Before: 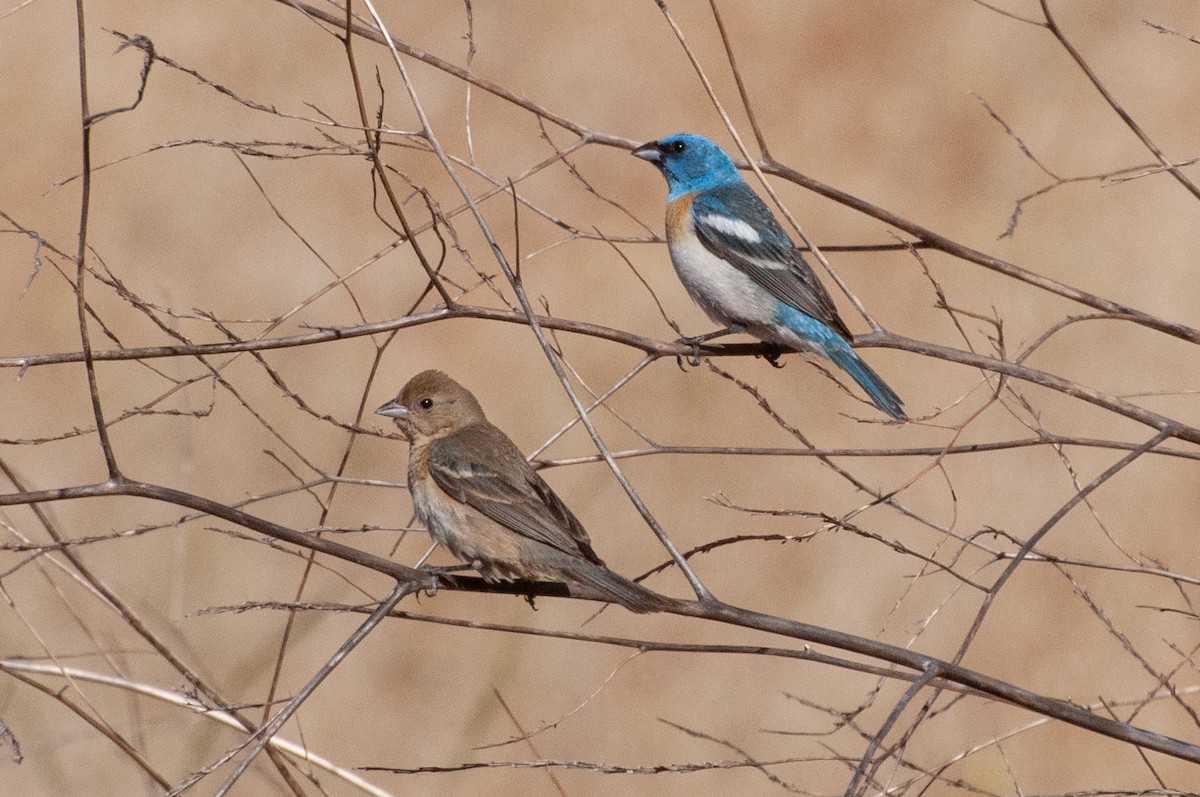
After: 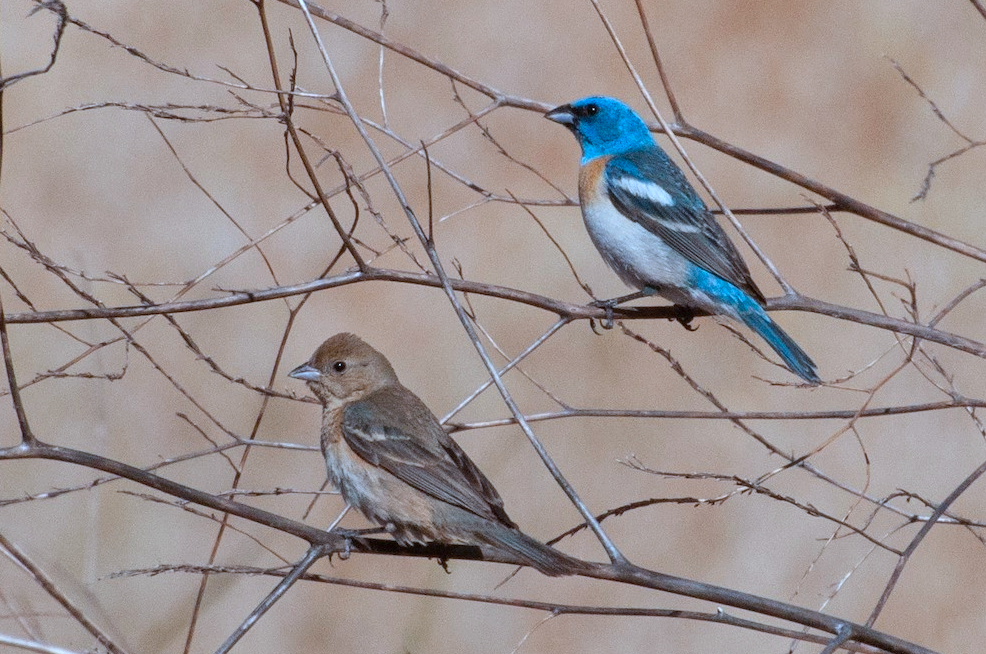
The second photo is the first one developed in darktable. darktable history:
crop and rotate: left 7.262%, top 4.67%, right 10.538%, bottom 13.199%
color calibration: x 0.397, y 0.386, temperature 3632.16 K
